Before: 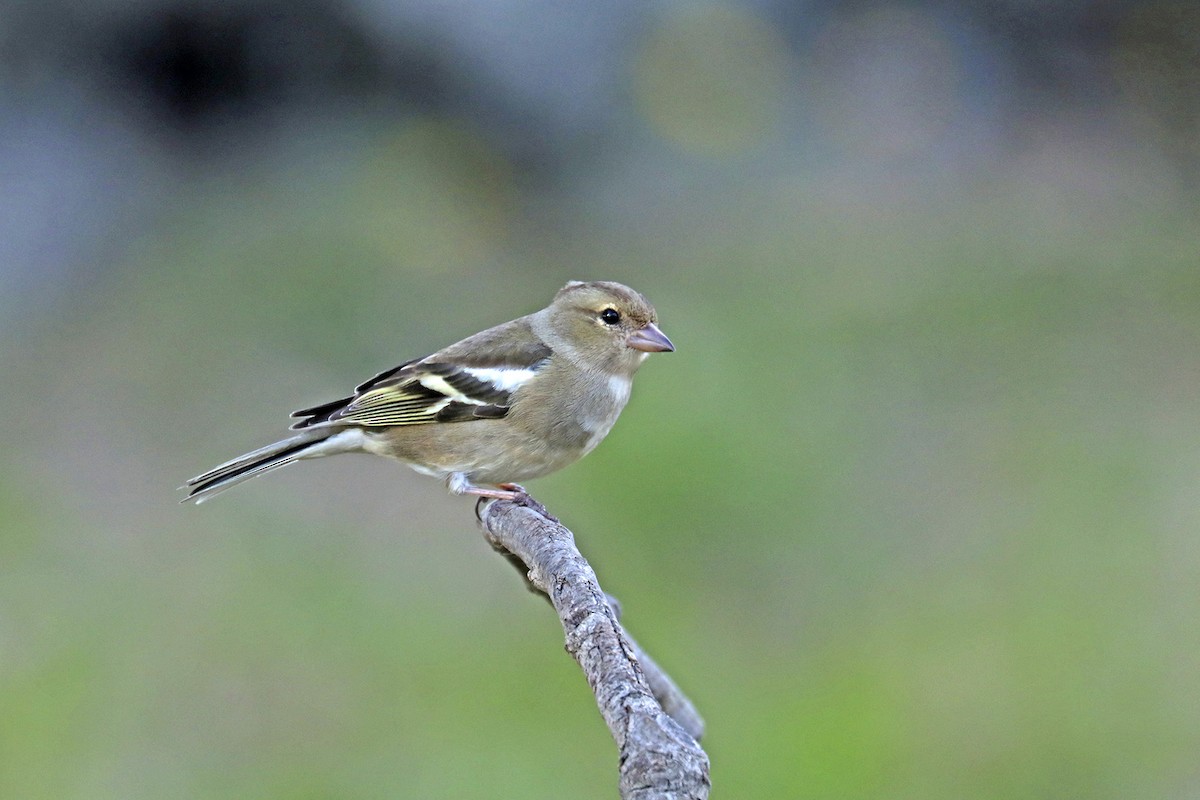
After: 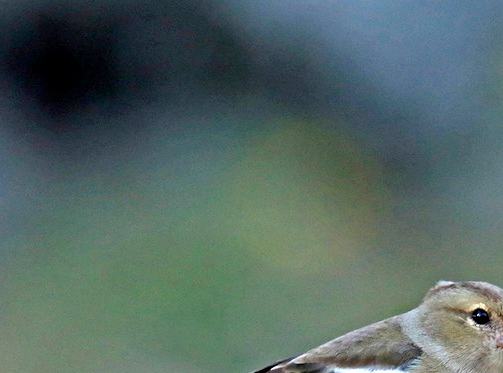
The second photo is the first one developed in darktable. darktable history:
crop and rotate: left 10.903%, top 0.102%, right 47.117%, bottom 53.271%
local contrast: mode bilateral grid, contrast 9, coarseness 25, detail 115%, midtone range 0.2
haze removal: compatibility mode true, adaptive false
